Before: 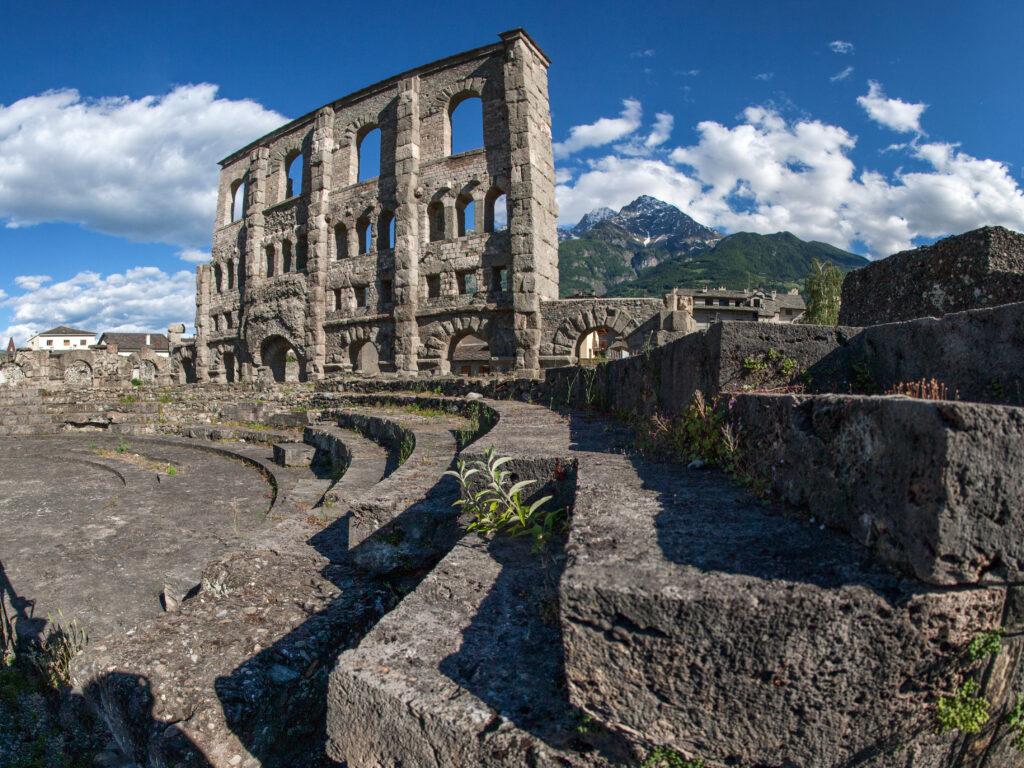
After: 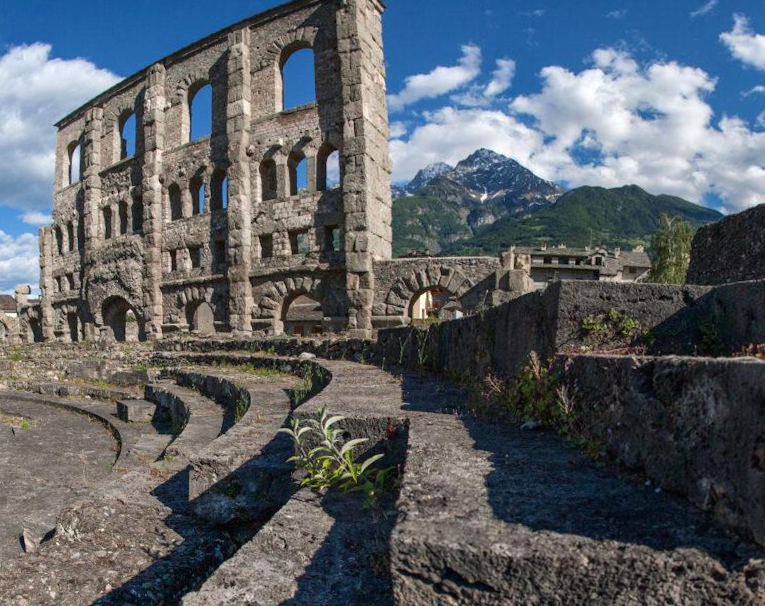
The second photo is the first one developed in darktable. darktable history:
crop: left 11.225%, top 5.381%, right 9.565%, bottom 10.314%
rotate and perspective: rotation 0.062°, lens shift (vertical) 0.115, lens shift (horizontal) -0.133, crop left 0.047, crop right 0.94, crop top 0.061, crop bottom 0.94
